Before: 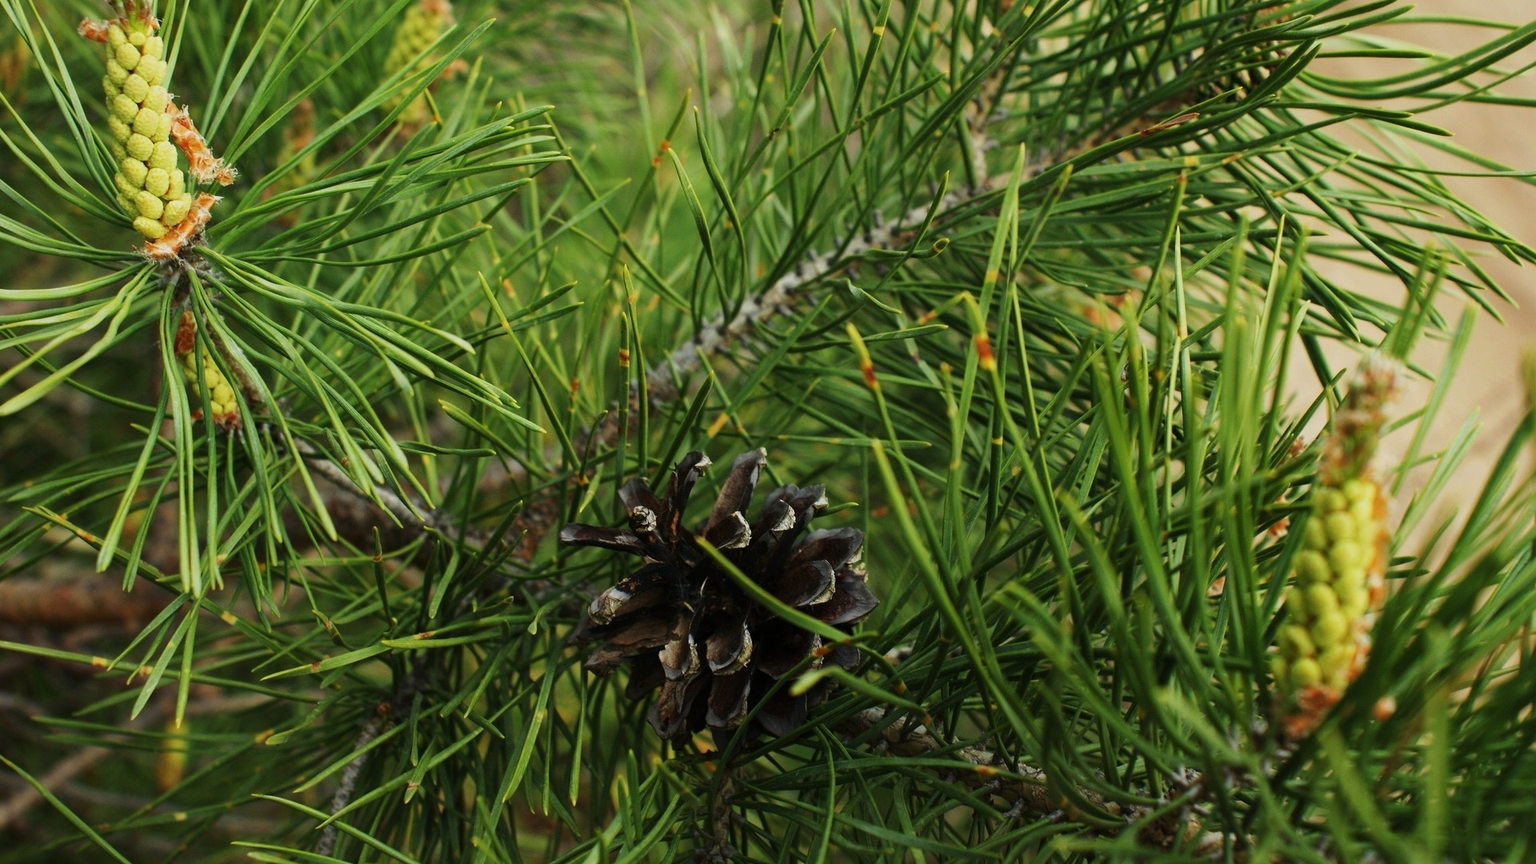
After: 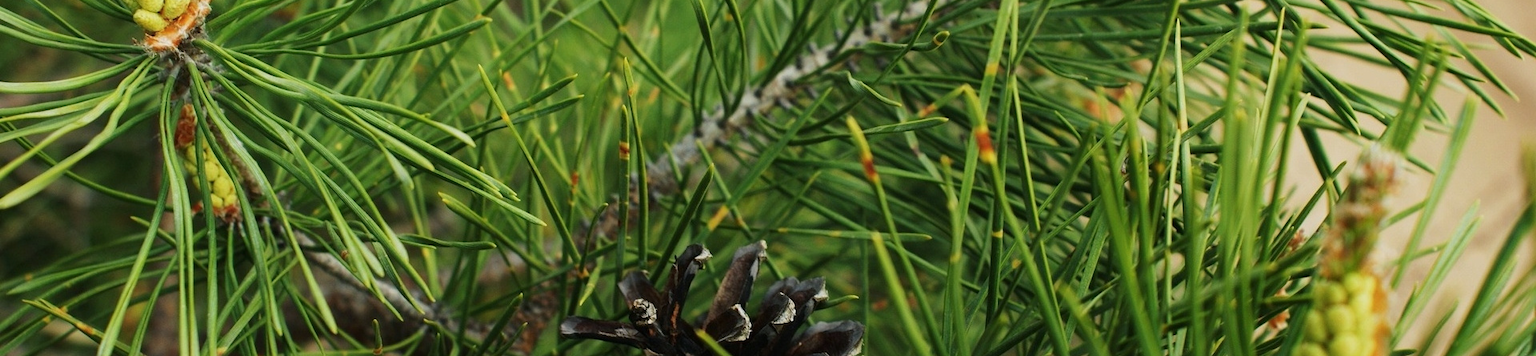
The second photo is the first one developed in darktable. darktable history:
crop and rotate: top 24.039%, bottom 34.597%
color balance rgb: shadows lift › chroma 2.006%, shadows lift › hue 248.27°, perceptual saturation grading › global saturation 0.746%
